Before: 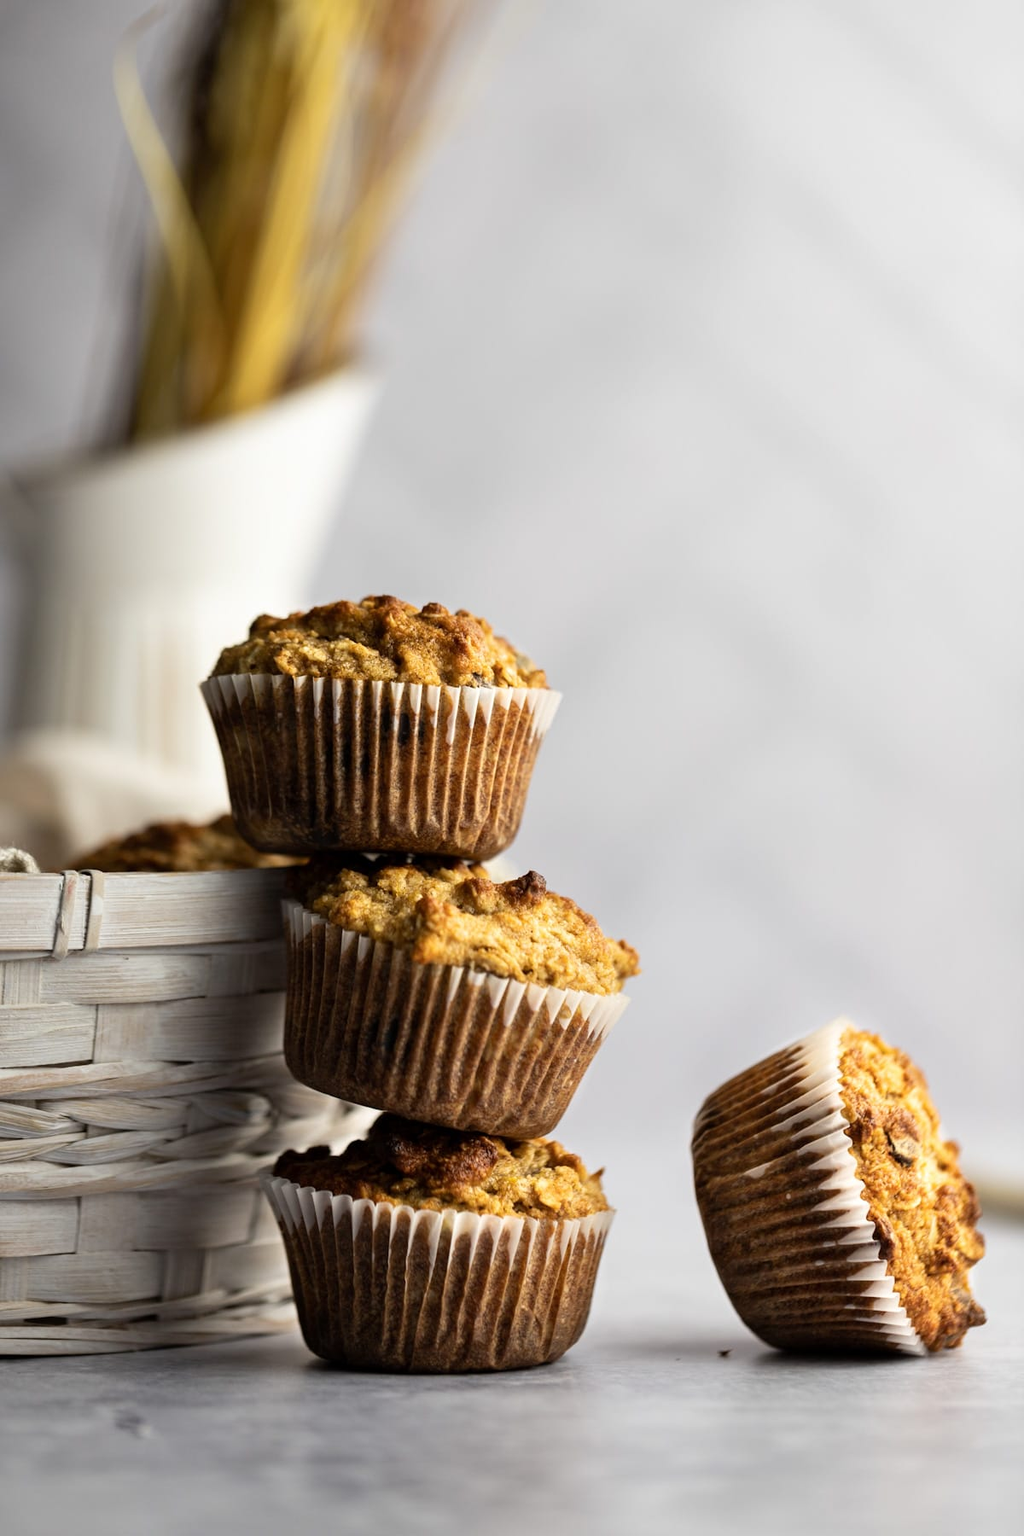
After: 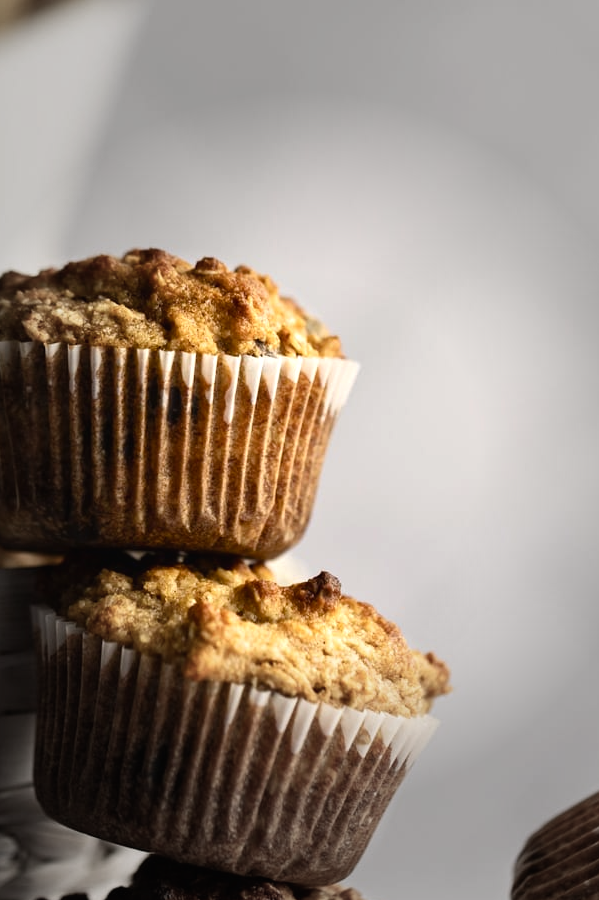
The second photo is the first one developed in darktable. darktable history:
crop: left 25%, top 25%, right 25%, bottom 25%
color balance rgb: shadows lift › chroma 1%, shadows lift › hue 28.8°, power › hue 60°, highlights gain › chroma 1%, highlights gain › hue 60°, global offset › luminance 0.25%, perceptual saturation grading › highlights -20%, perceptual saturation grading › shadows 20%, perceptual brilliance grading › highlights 5%, perceptual brilliance grading › shadows -10%, global vibrance 19.67%
vignetting: fall-off start 40%, fall-off radius 40%
